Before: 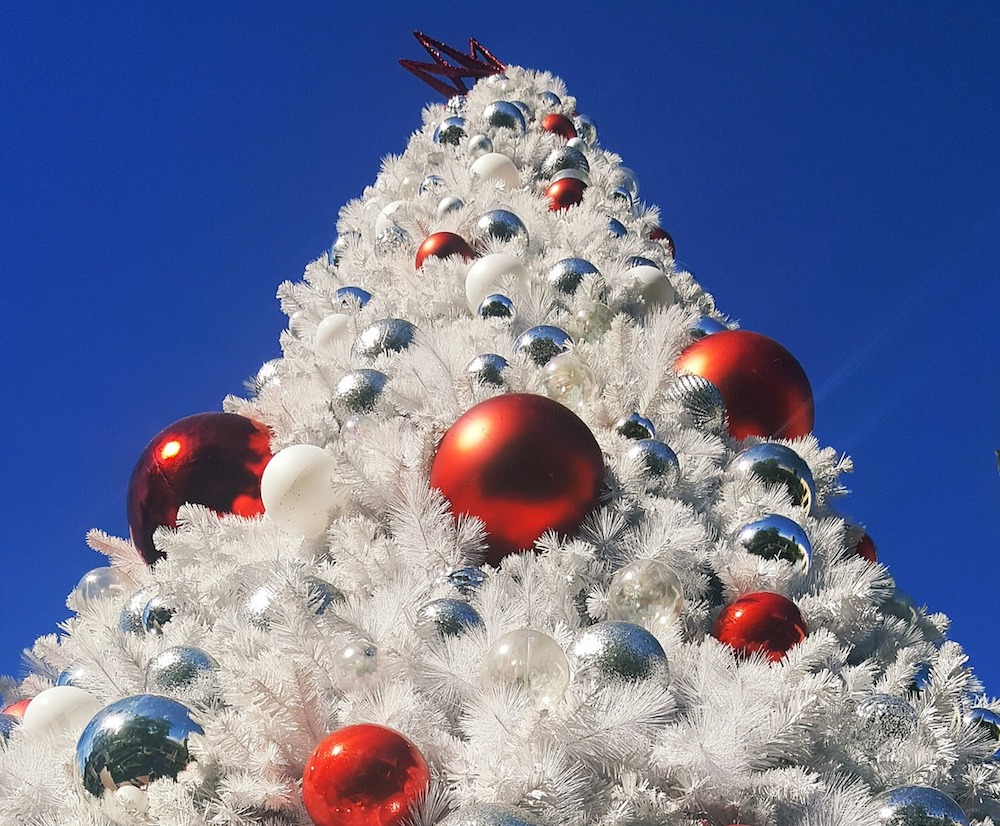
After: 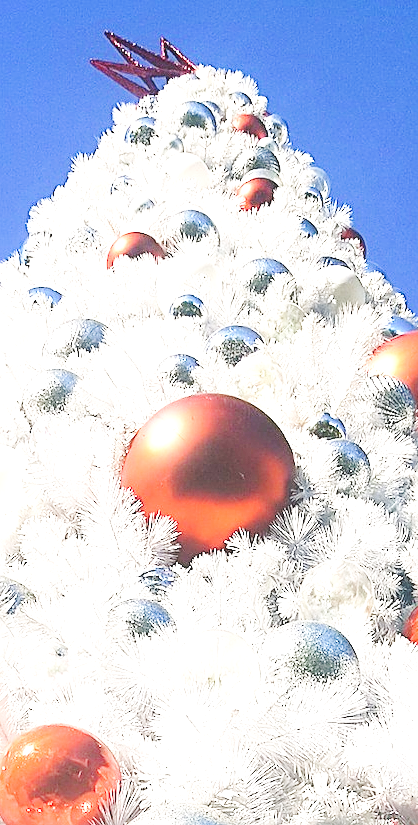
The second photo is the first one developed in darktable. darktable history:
crop: left 30.915%, right 27.237%
exposure: black level correction 0, exposure 1.295 EV, compensate exposure bias true, compensate highlight preservation false
sharpen: on, module defaults
base curve: curves: ch0 [(0, 0.007) (0.028, 0.063) (0.121, 0.311) (0.46, 0.743) (0.859, 0.957) (1, 1)], preserve colors none
